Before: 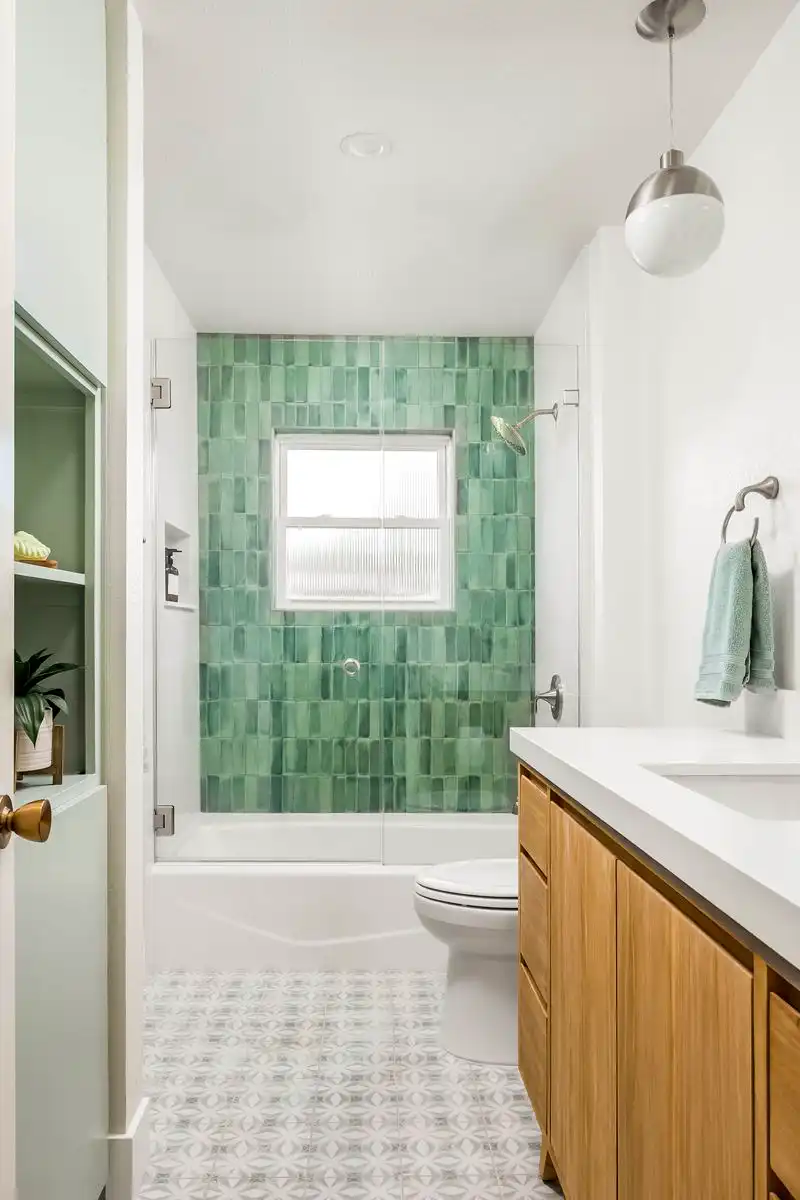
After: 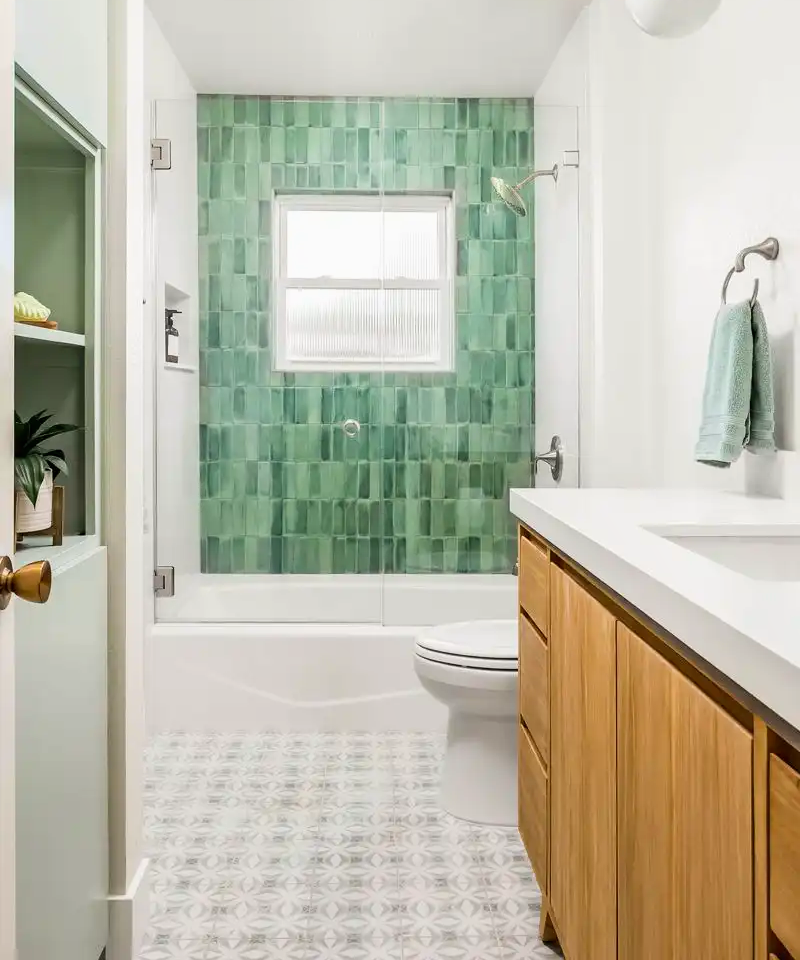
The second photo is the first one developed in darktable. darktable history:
local contrast: mode bilateral grid, contrast 100, coarseness 100, detail 91%, midtone range 0.2
contrast brightness saturation: contrast 0.1, brightness 0.02, saturation 0.02
crop and rotate: top 19.998%
